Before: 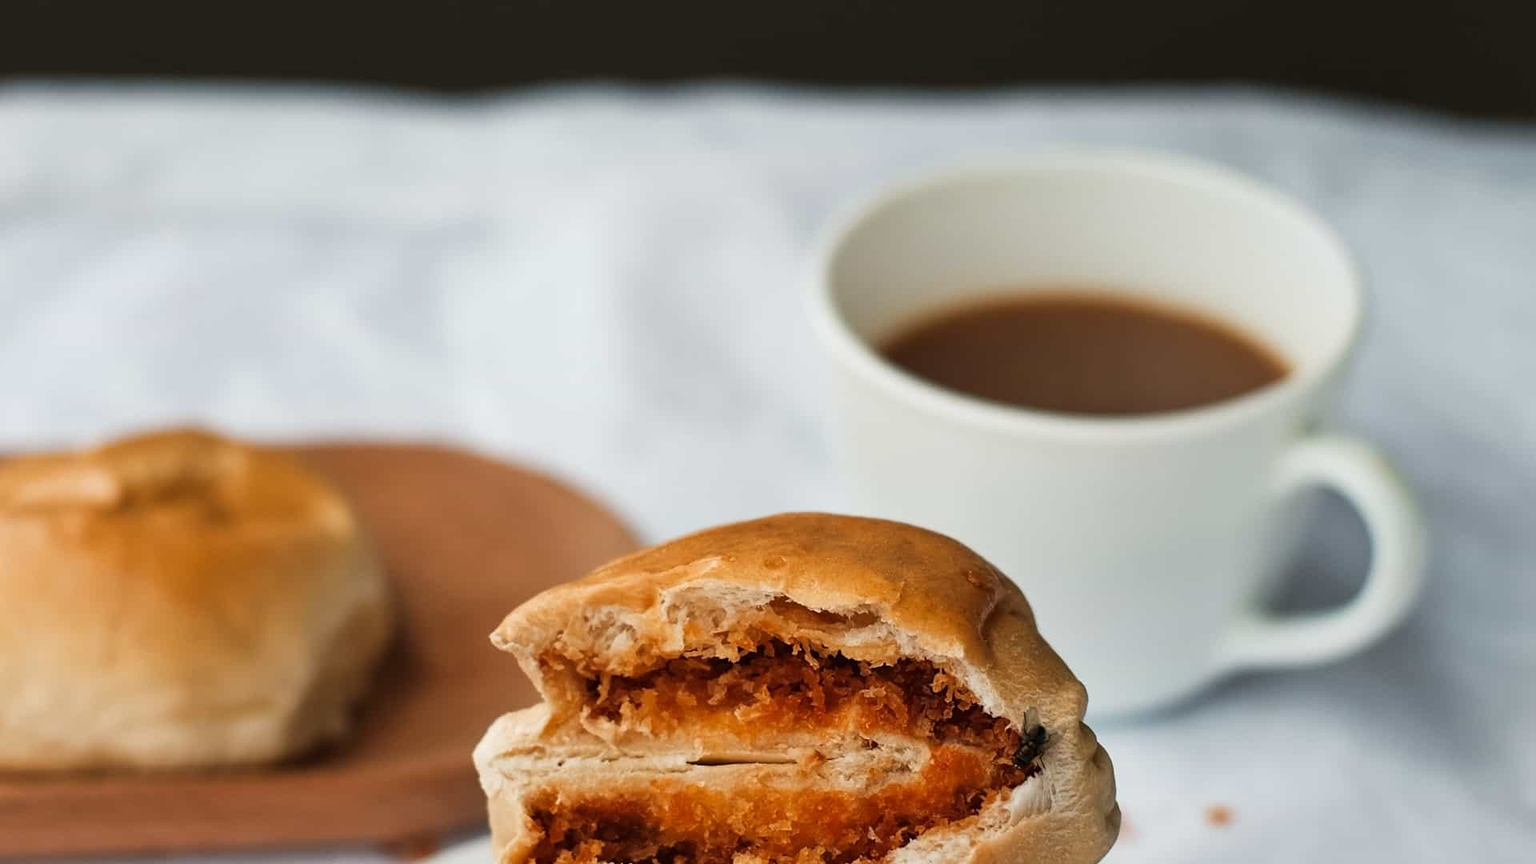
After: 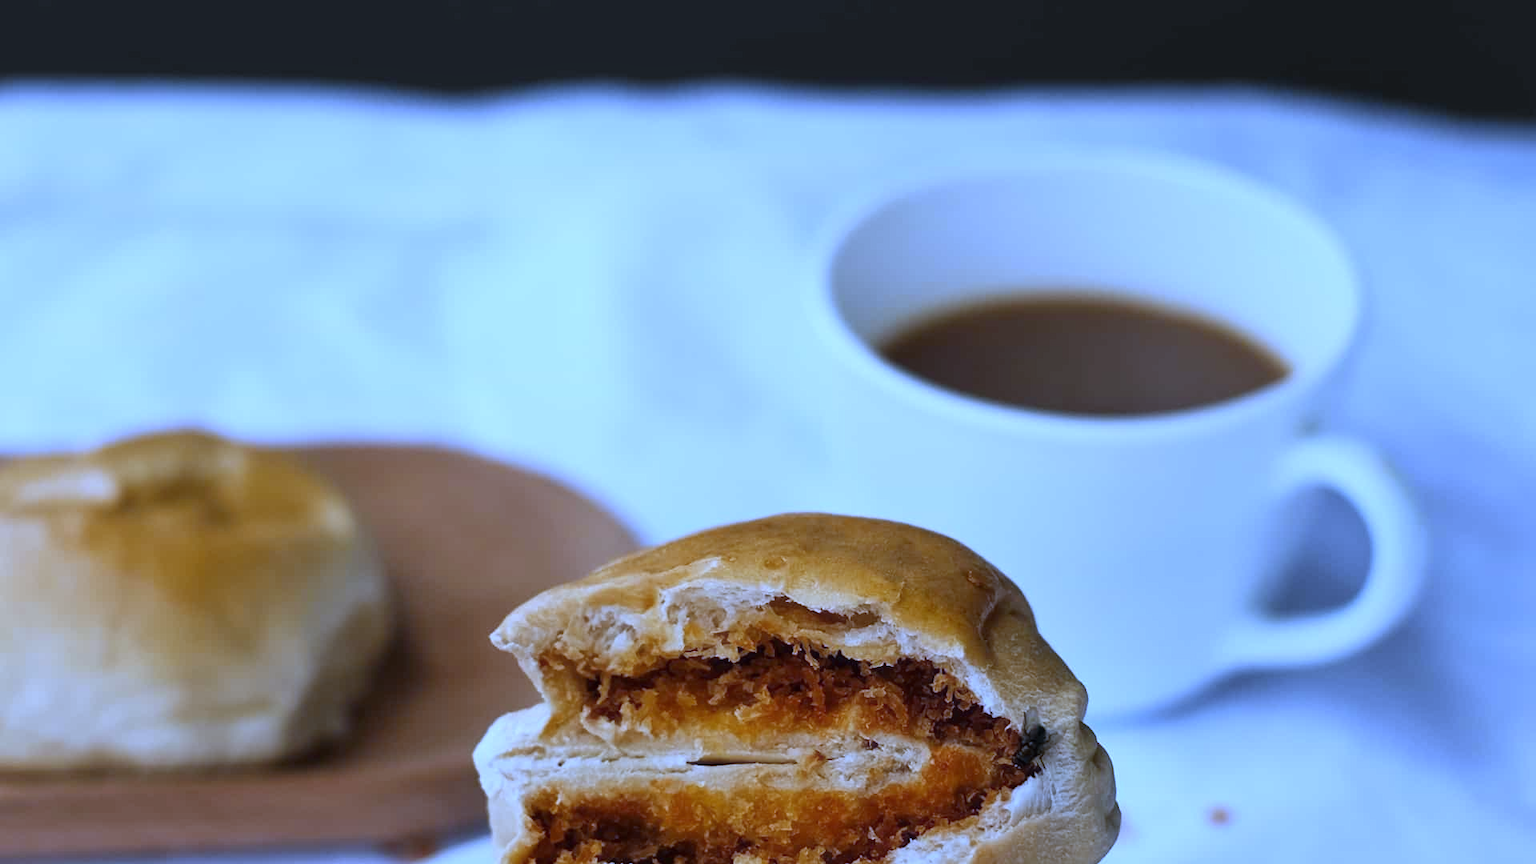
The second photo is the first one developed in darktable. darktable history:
white balance: red 0.766, blue 1.537
haze removal: strength -0.05
